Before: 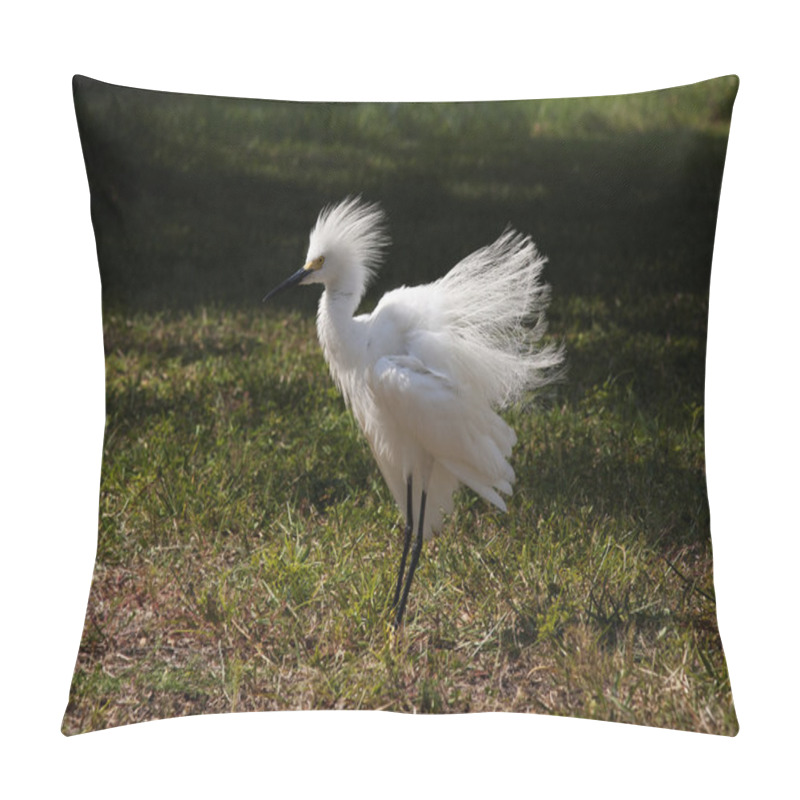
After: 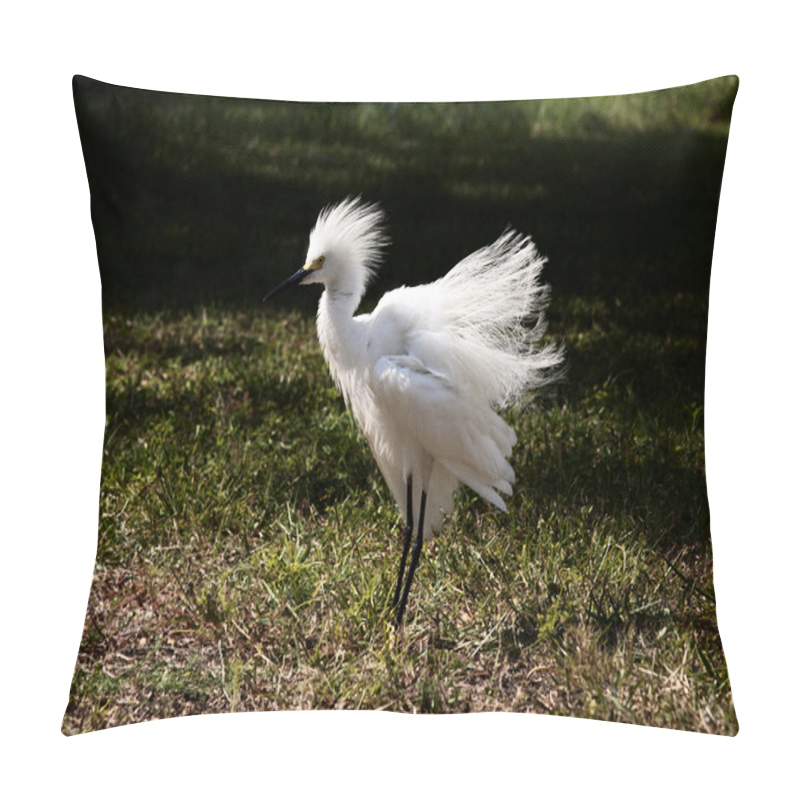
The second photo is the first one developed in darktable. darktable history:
contrast brightness saturation: contrast 0.285
